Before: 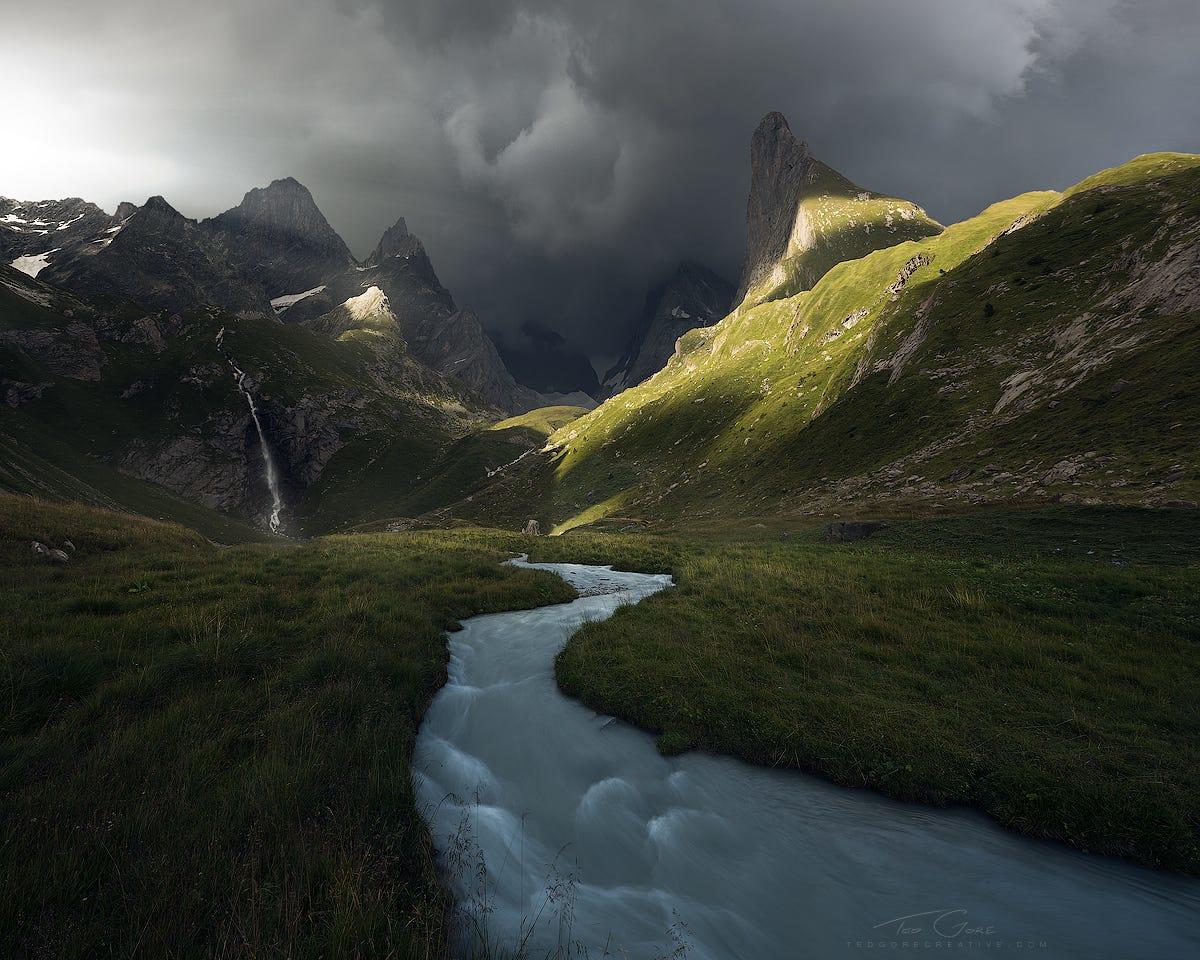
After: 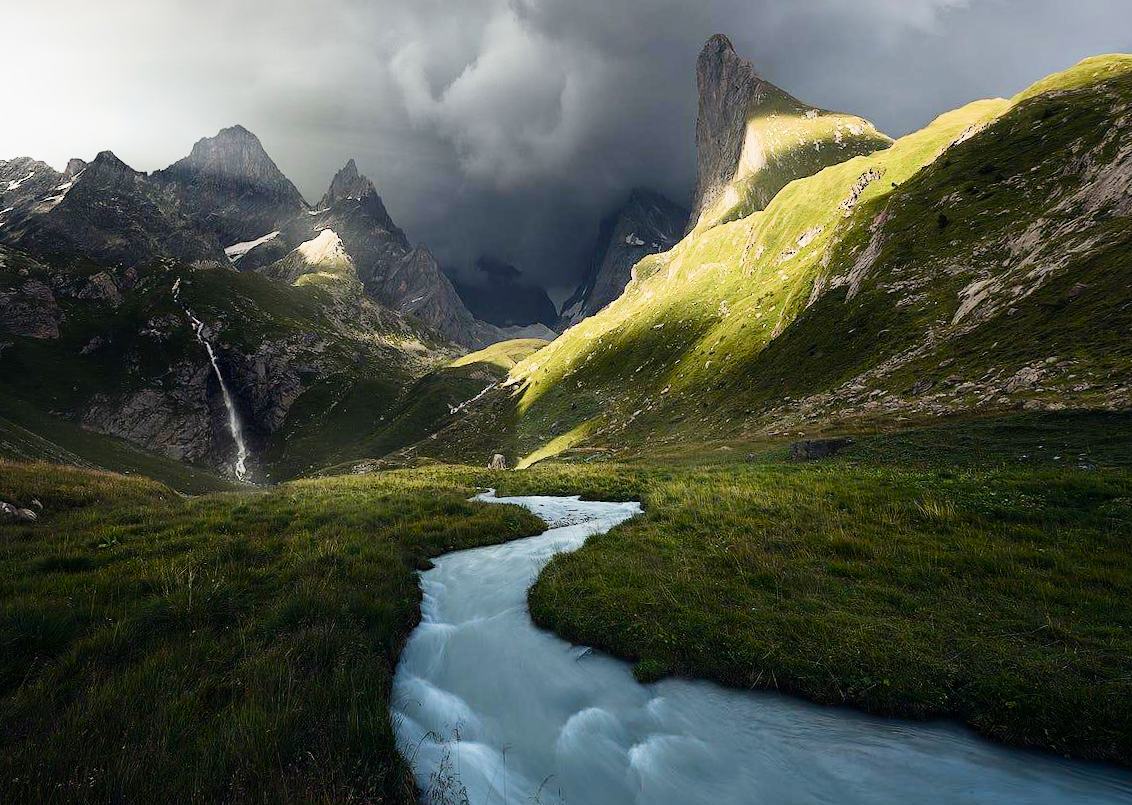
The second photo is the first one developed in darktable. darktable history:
white balance: emerald 1
exposure: black level correction 0, exposure 1.2 EV, compensate exposure bias true, compensate highlight preservation false
crop: left 1.964%, top 3.251%, right 1.122%, bottom 4.933%
rotate and perspective: rotation -3°, crop left 0.031, crop right 0.968, crop top 0.07, crop bottom 0.93
color balance rgb: perceptual saturation grading › global saturation 20%, perceptual saturation grading › highlights -25%, perceptual saturation grading › shadows 50%
filmic rgb: black relative exposure -7.5 EV, white relative exposure 5 EV, hardness 3.31, contrast 1.3, contrast in shadows safe
